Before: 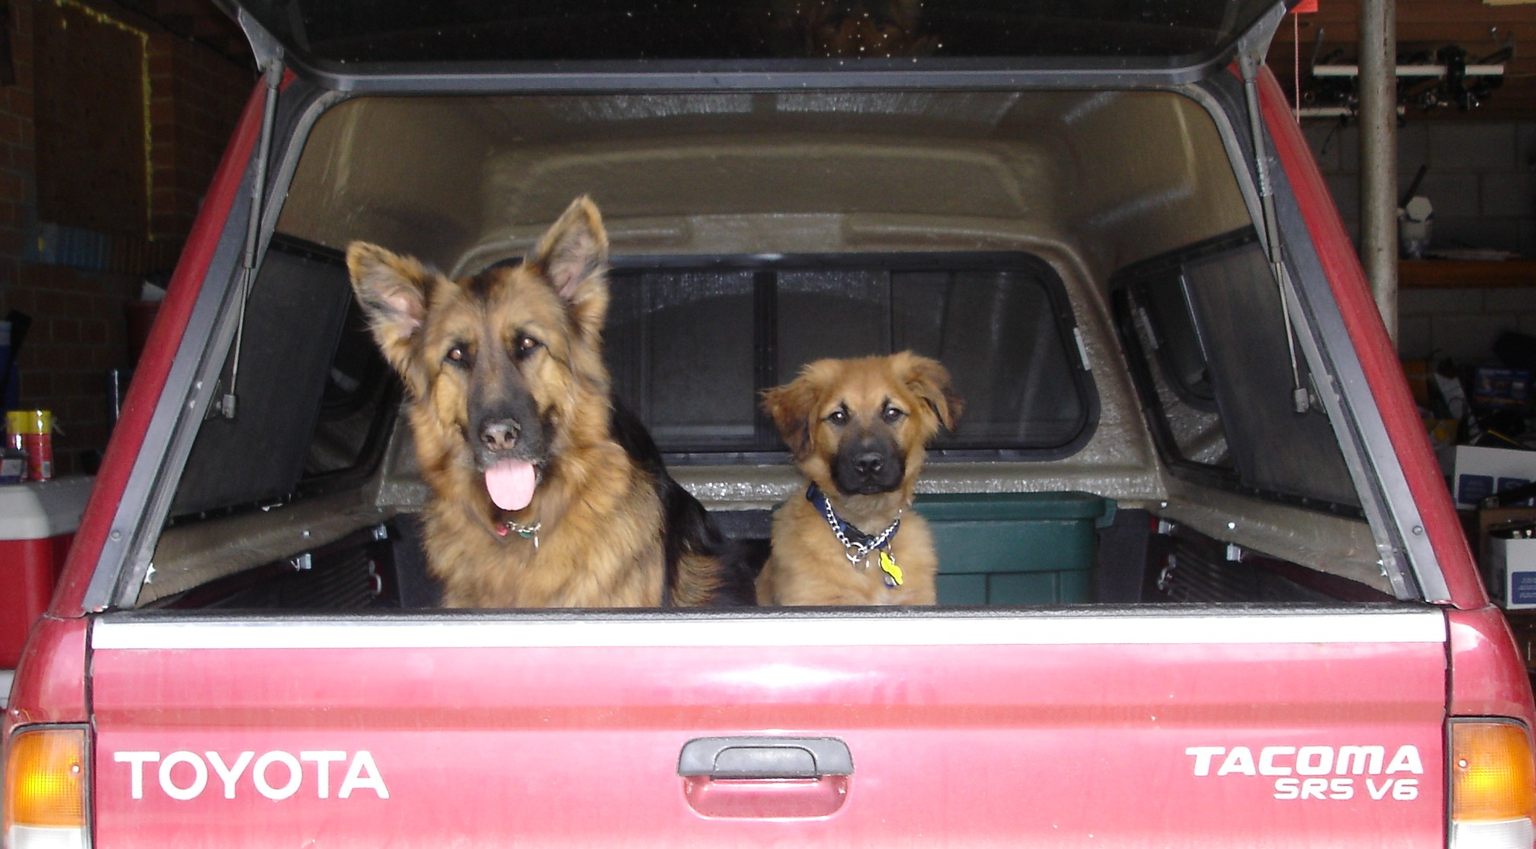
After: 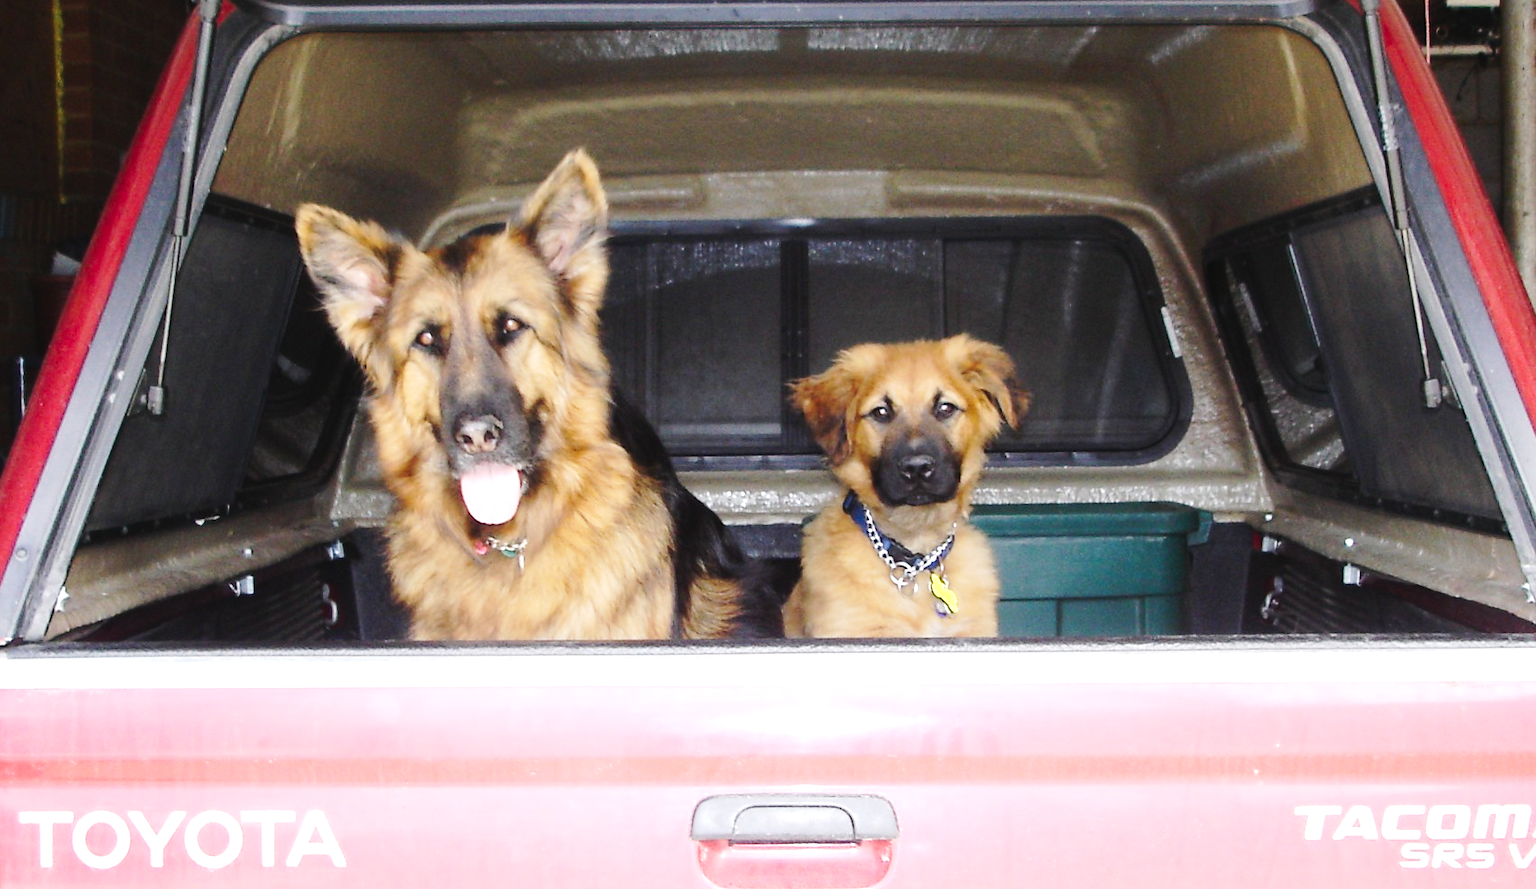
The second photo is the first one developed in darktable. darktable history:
crop: left 6.43%, top 8.257%, right 9.534%, bottom 3.661%
tone curve: curves: ch0 [(0, 0.023) (0.103, 0.087) (0.277, 0.28) (0.46, 0.554) (0.569, 0.68) (0.735, 0.843) (0.994, 0.984)]; ch1 [(0, 0) (0.324, 0.285) (0.456, 0.438) (0.488, 0.497) (0.512, 0.503) (0.535, 0.535) (0.599, 0.606) (0.715, 0.738) (1, 1)]; ch2 [(0, 0) (0.369, 0.388) (0.449, 0.431) (0.478, 0.471) (0.502, 0.503) (0.55, 0.553) (0.603, 0.602) (0.656, 0.713) (1, 1)], preserve colors none
exposure: black level correction 0, exposure 0.498 EV, compensate exposure bias true, compensate highlight preservation false
